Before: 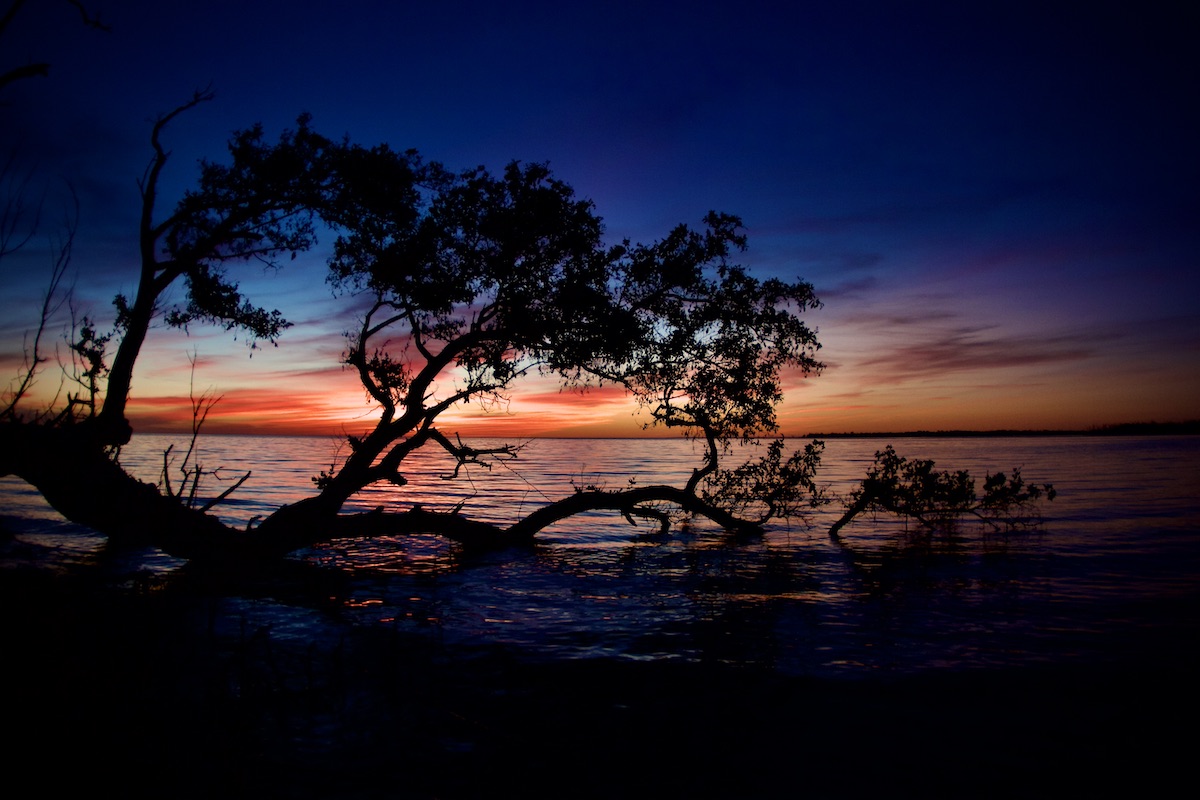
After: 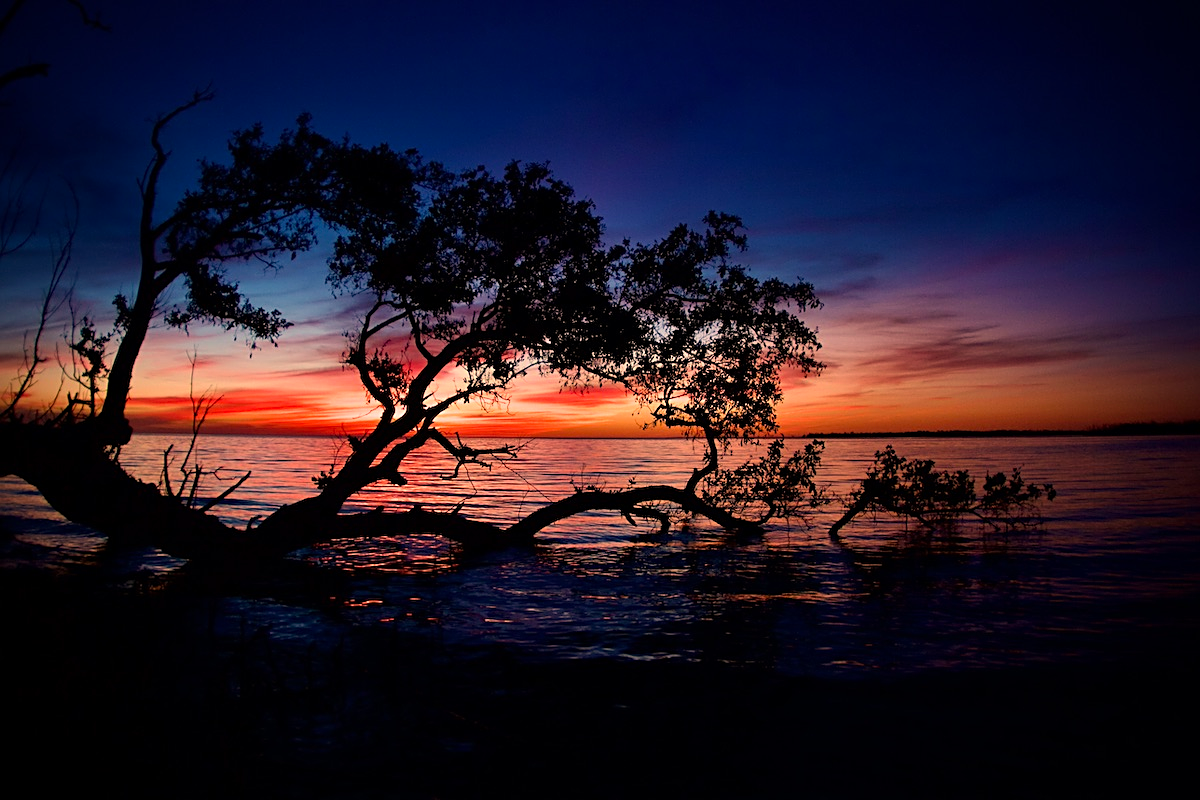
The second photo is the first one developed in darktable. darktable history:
color correction: highlights a* 7.34, highlights b* 4.37
white balance: red 1.127, blue 0.943
sharpen: on, module defaults
